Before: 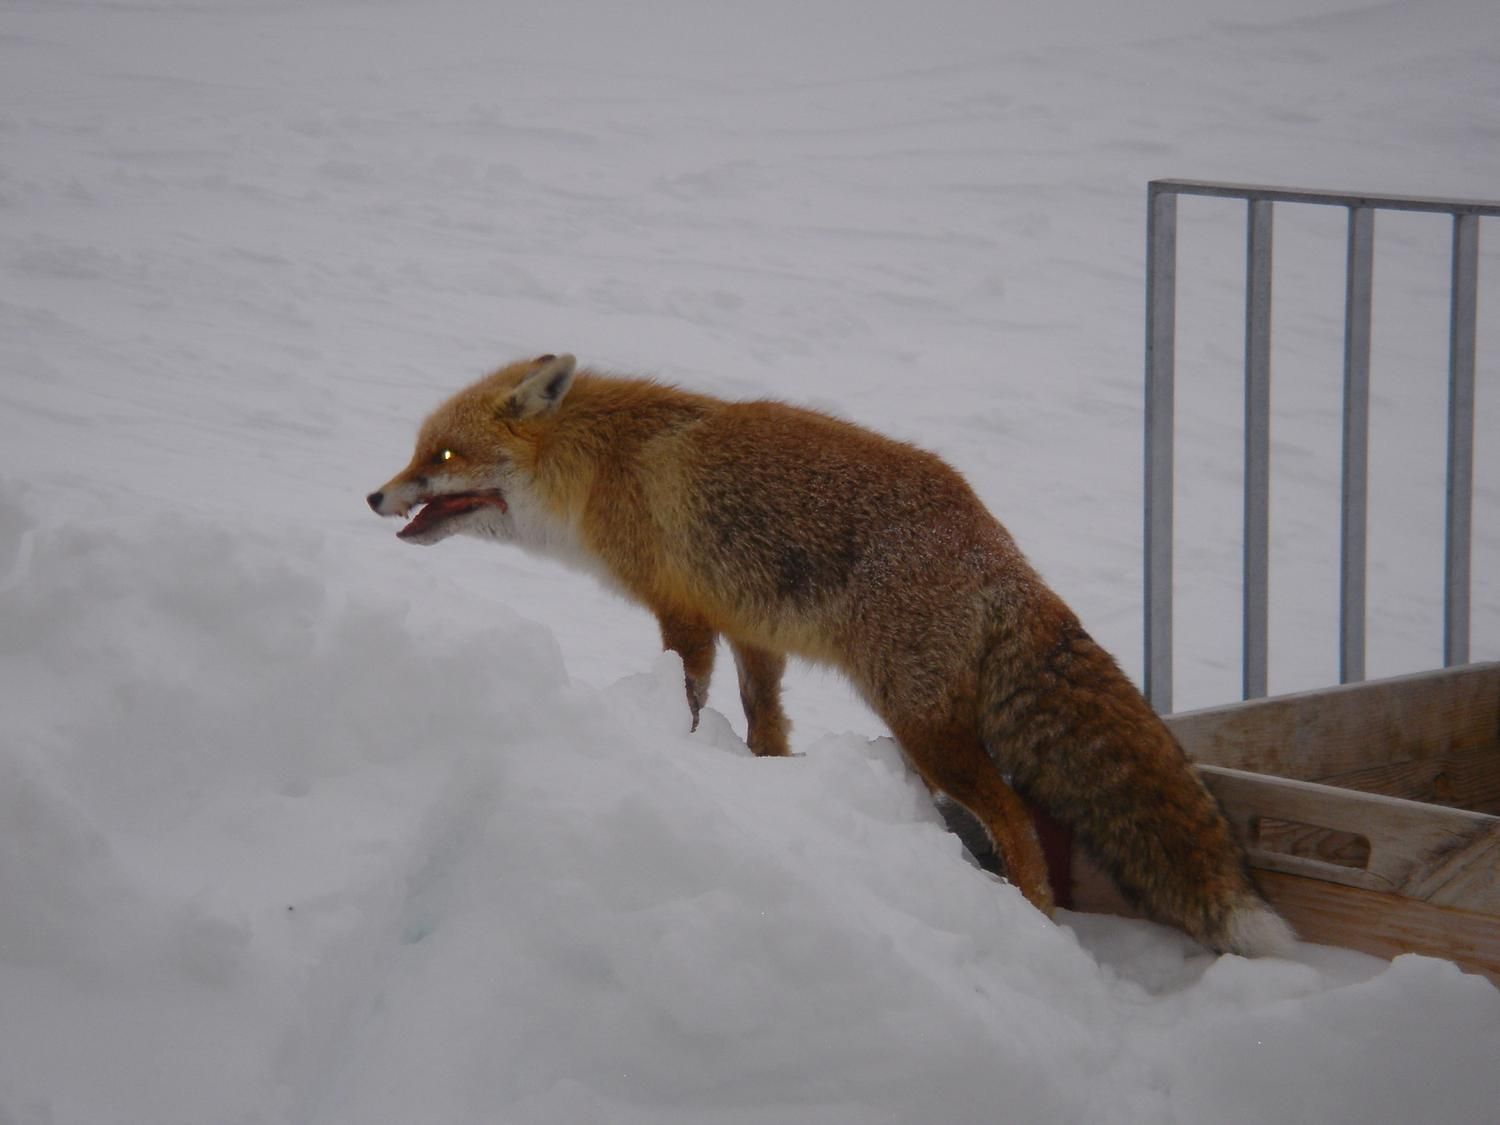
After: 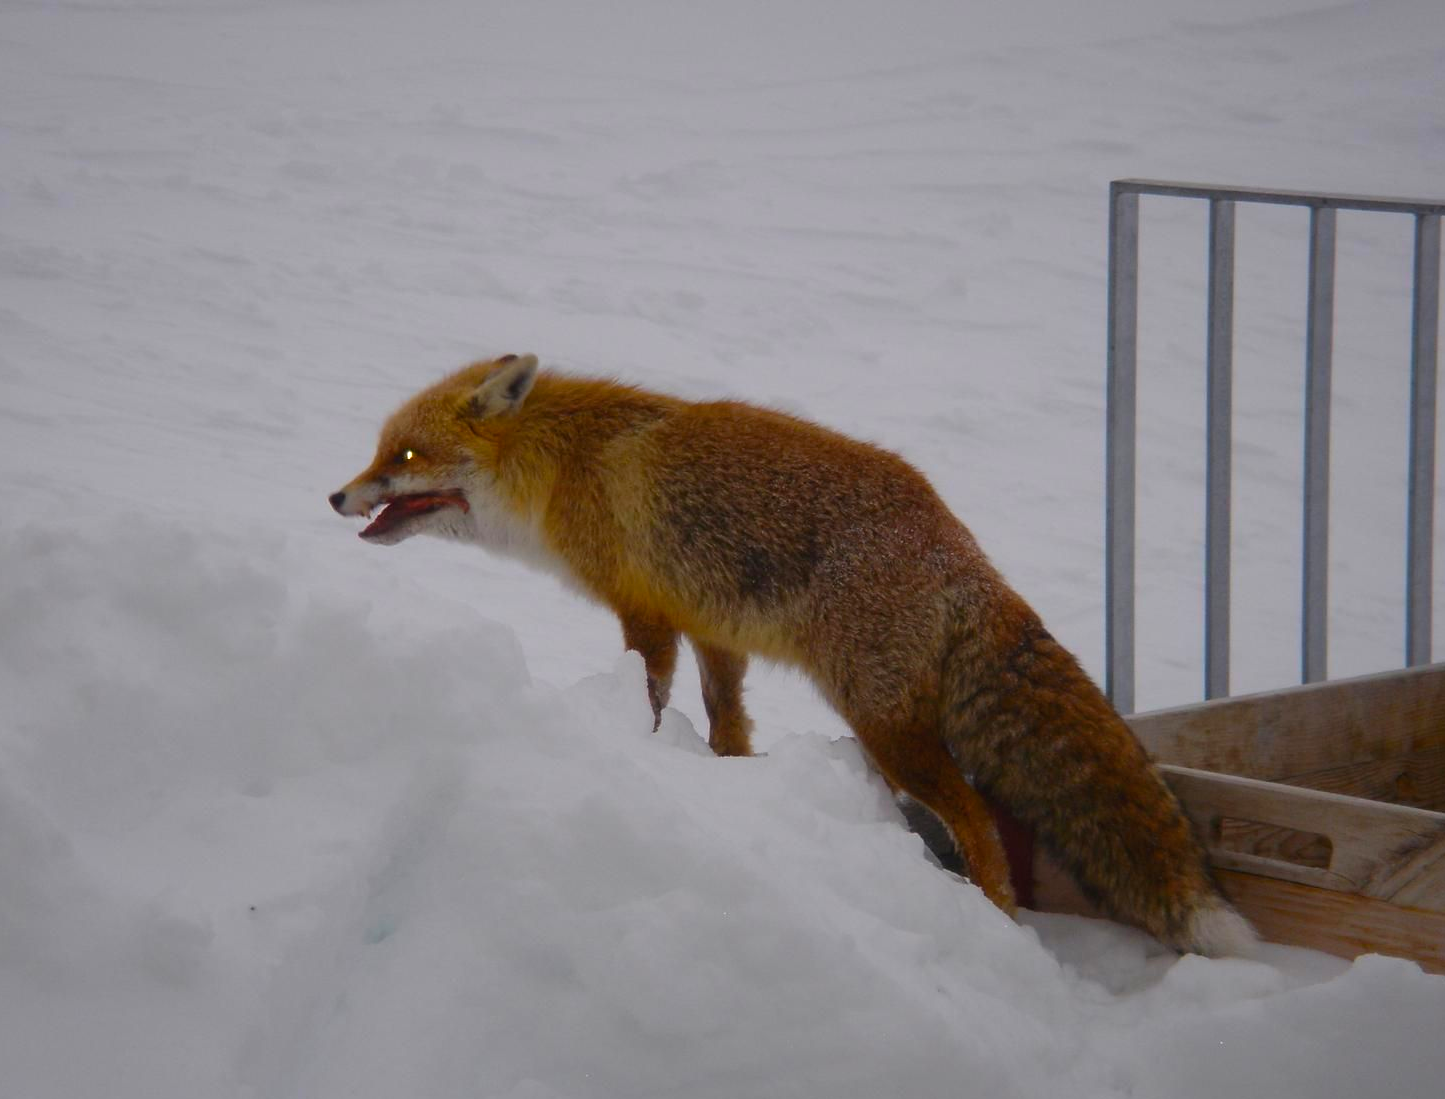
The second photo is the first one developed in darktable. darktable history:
crop and rotate: left 2.536%, right 1.107%, bottom 2.246%
sharpen: radius 5.325, amount 0.312, threshold 26.433
color balance rgb: linear chroma grading › global chroma 8.33%, perceptual saturation grading › global saturation 18.52%, global vibrance 7.87%
